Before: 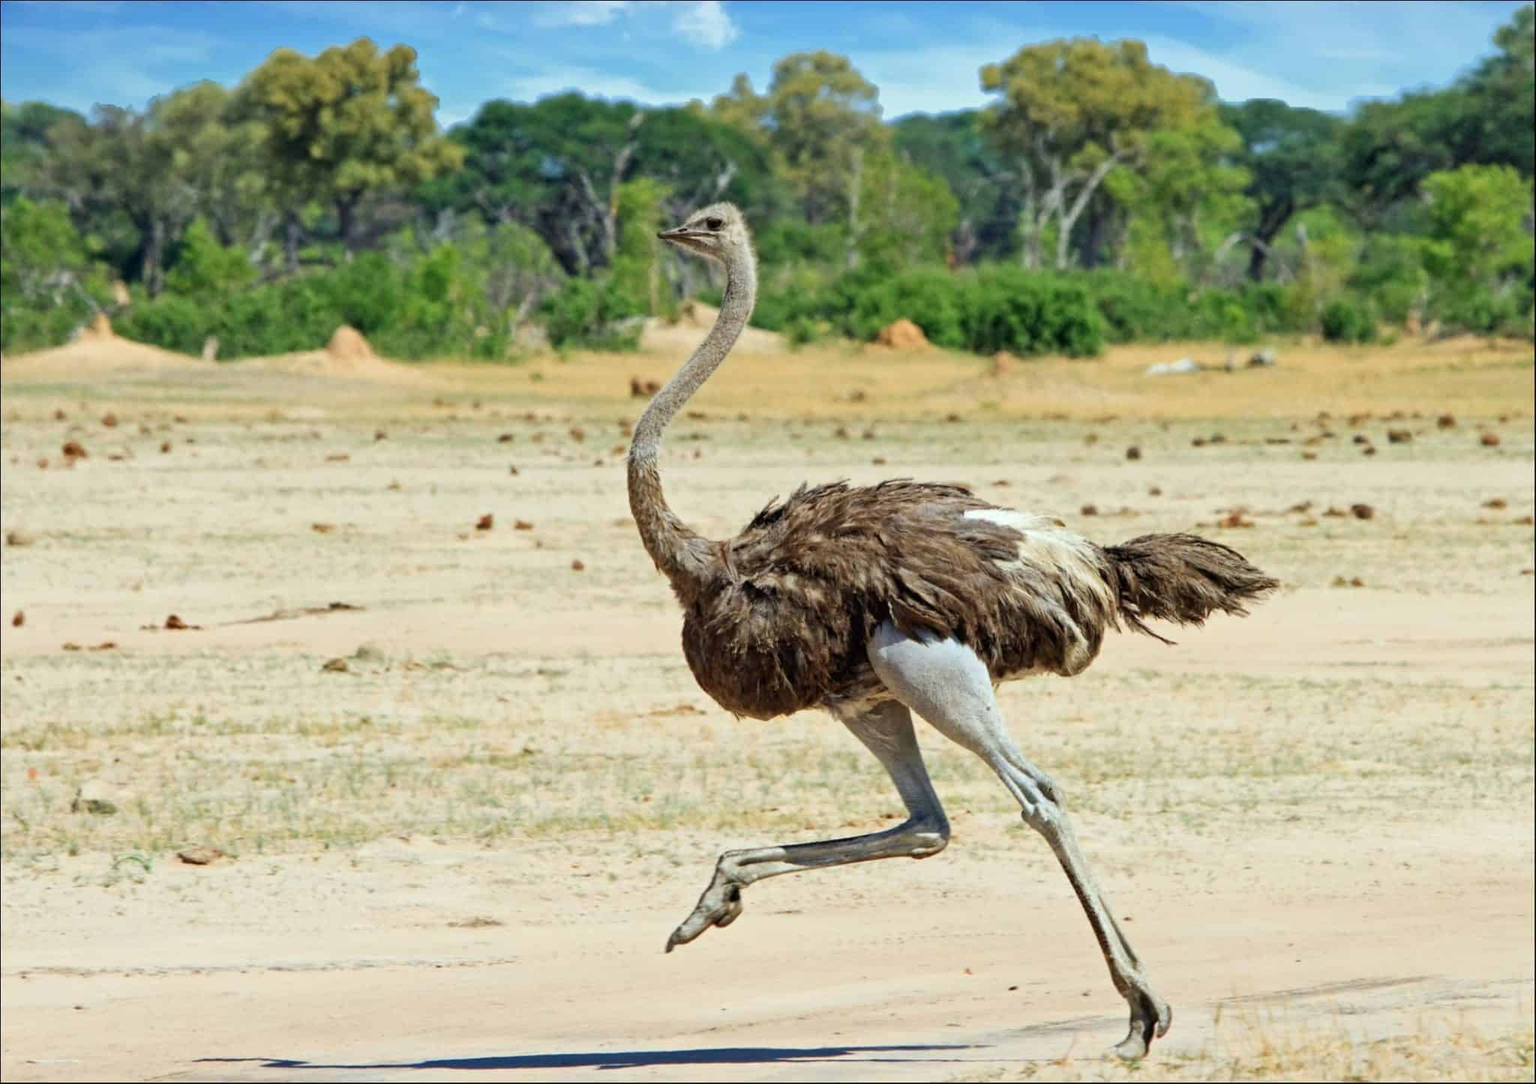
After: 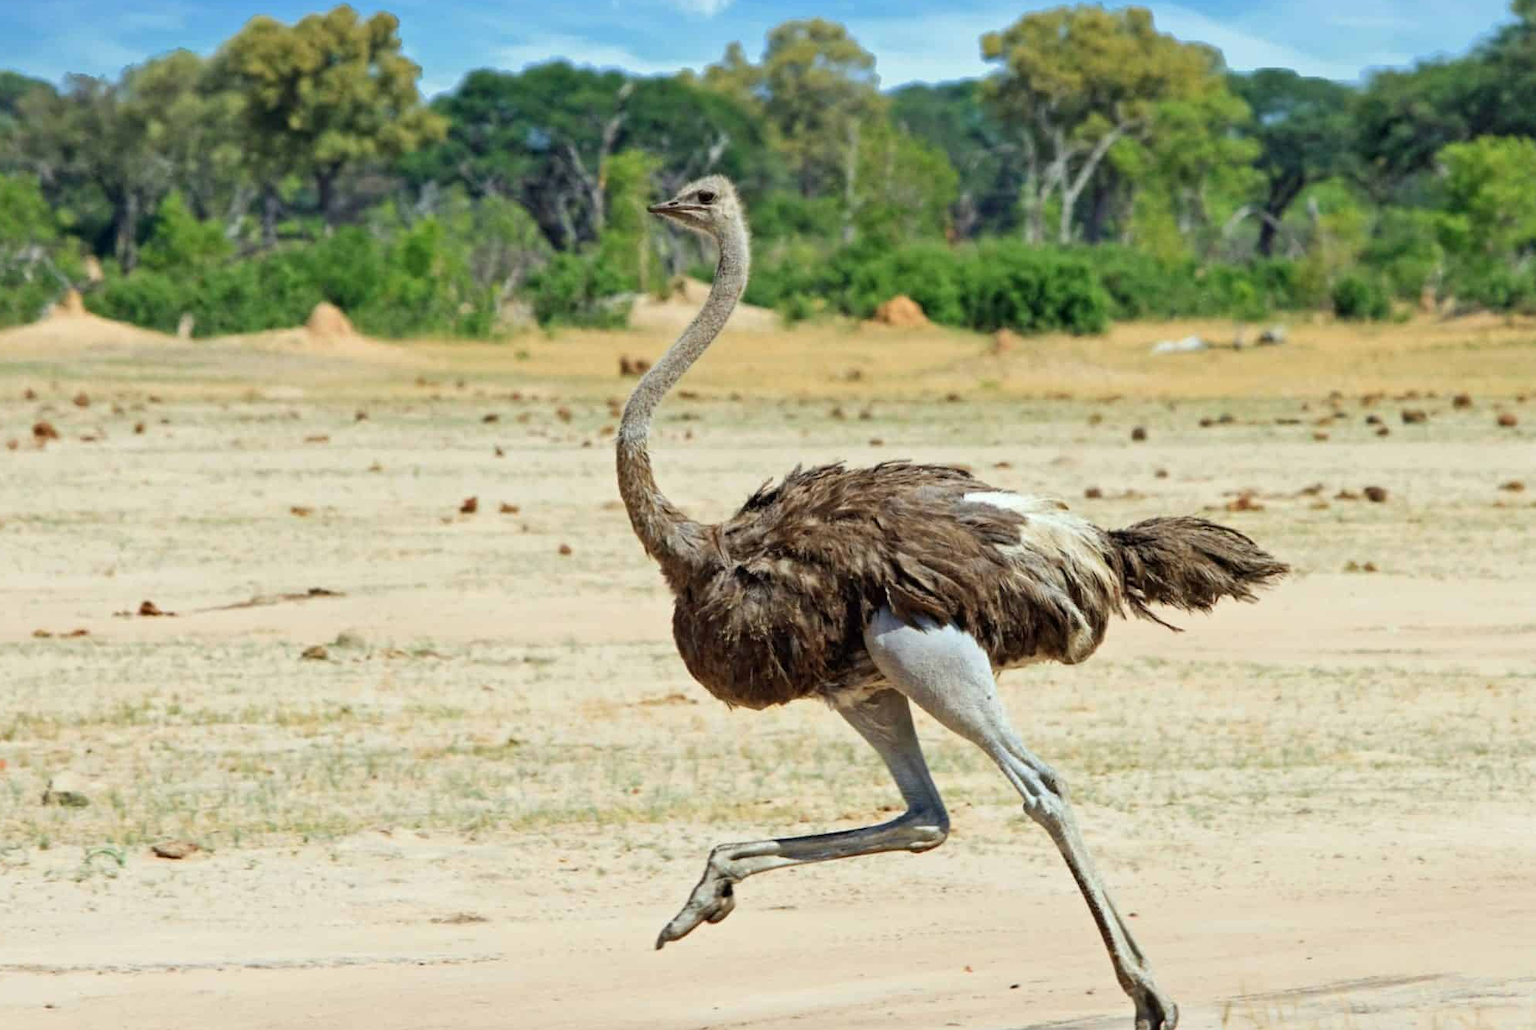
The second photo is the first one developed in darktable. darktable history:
crop: left 2.039%, top 3.089%, right 1.122%, bottom 4.828%
